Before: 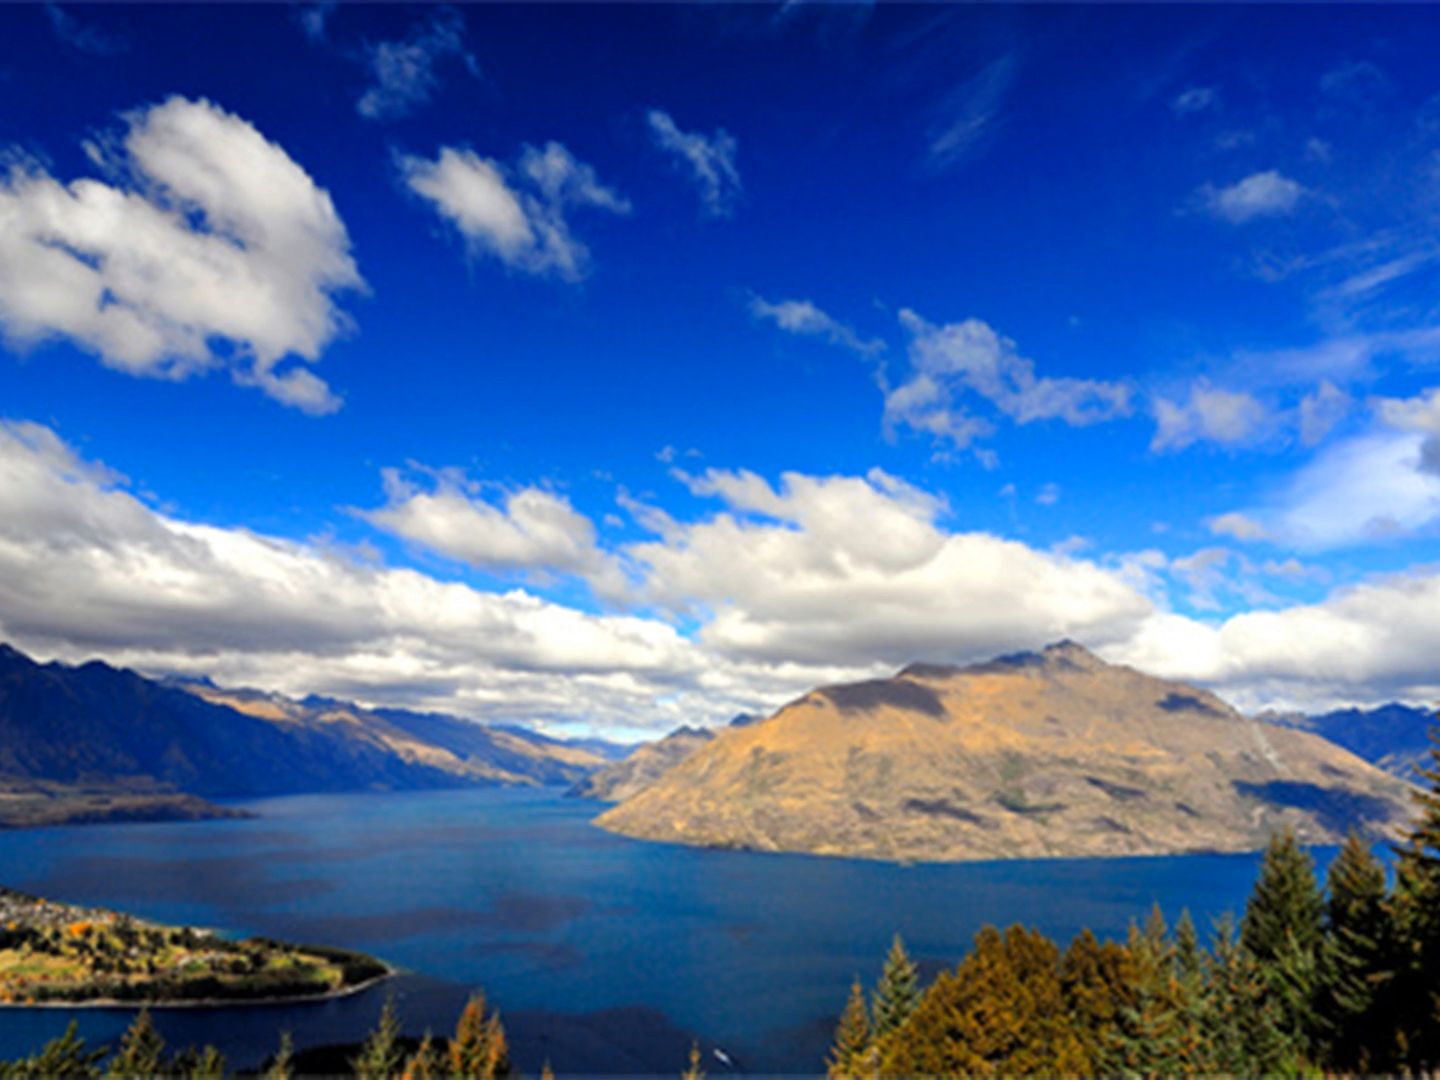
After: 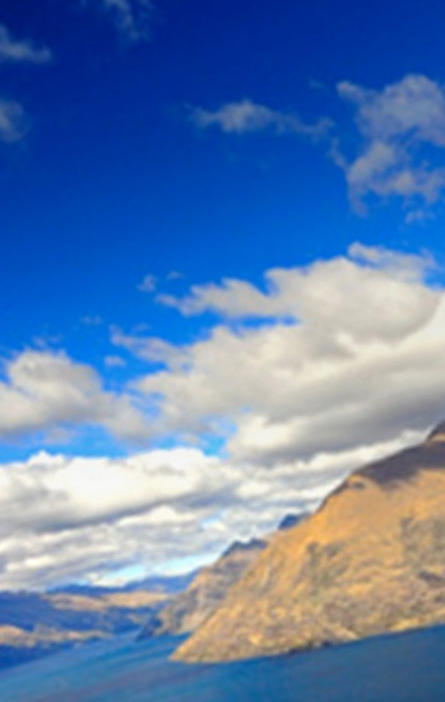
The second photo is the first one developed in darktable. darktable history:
rotate and perspective: rotation -14.8°, crop left 0.1, crop right 0.903, crop top 0.25, crop bottom 0.748
graduated density: on, module defaults
crop: left 33.36%, right 33.36%
